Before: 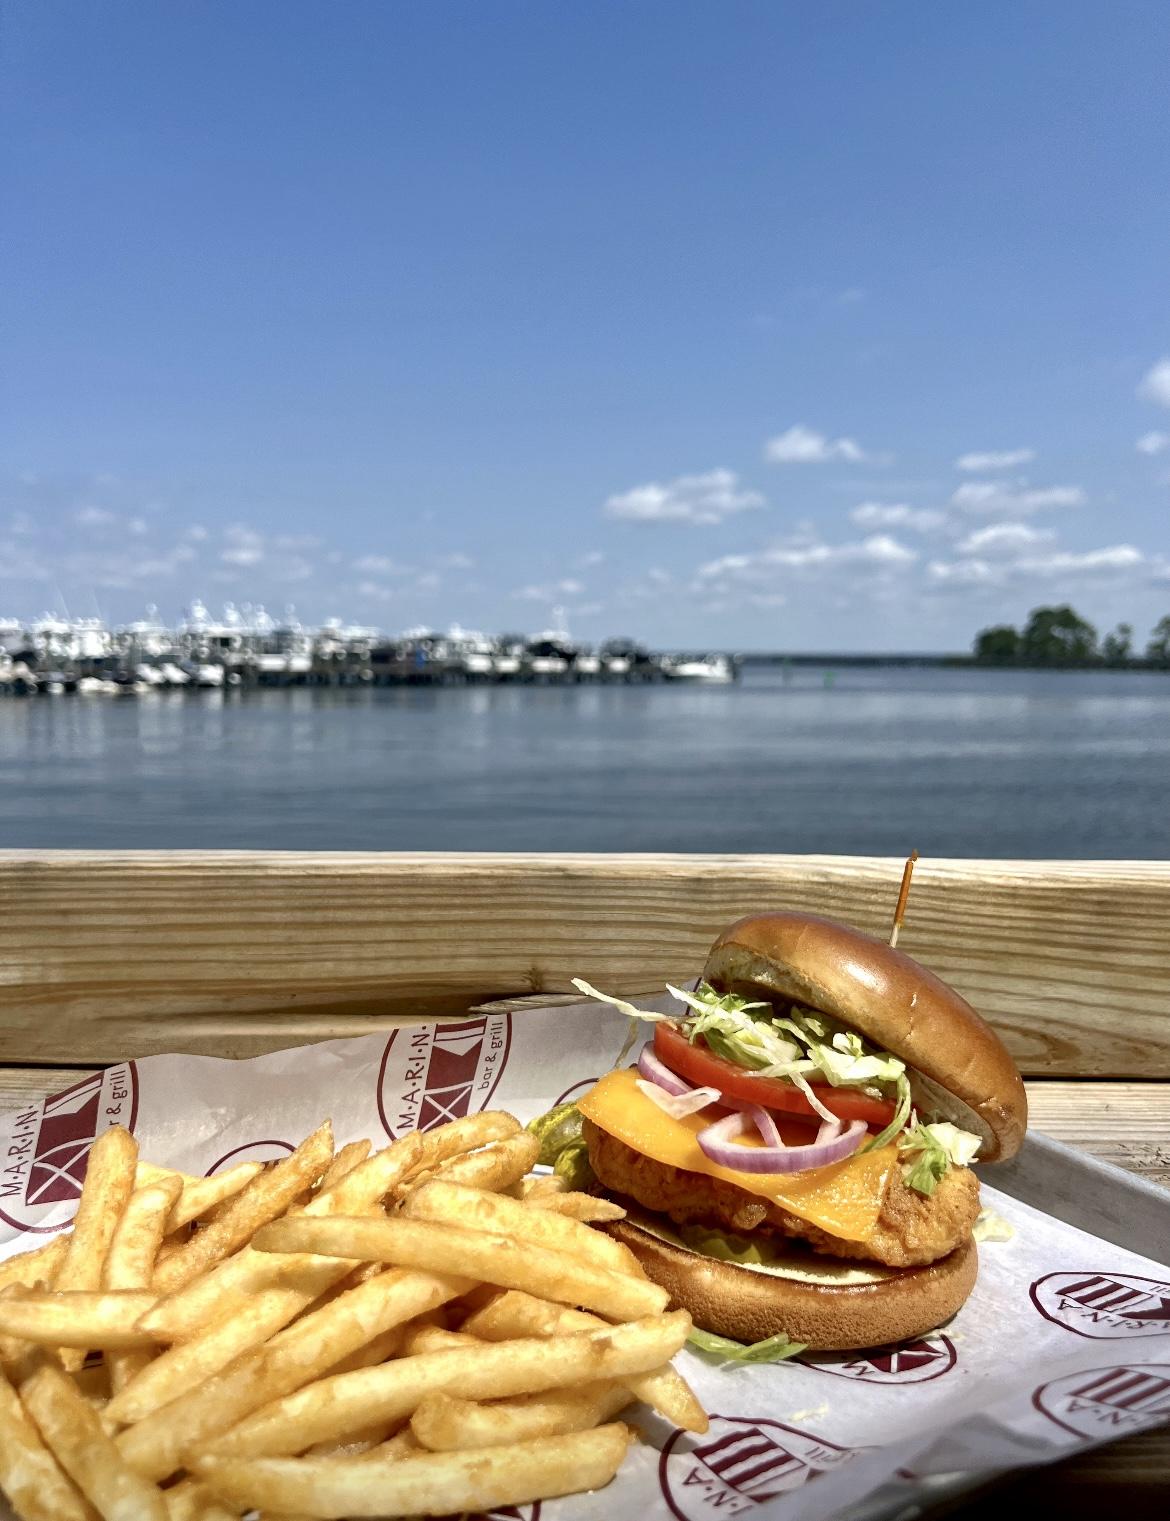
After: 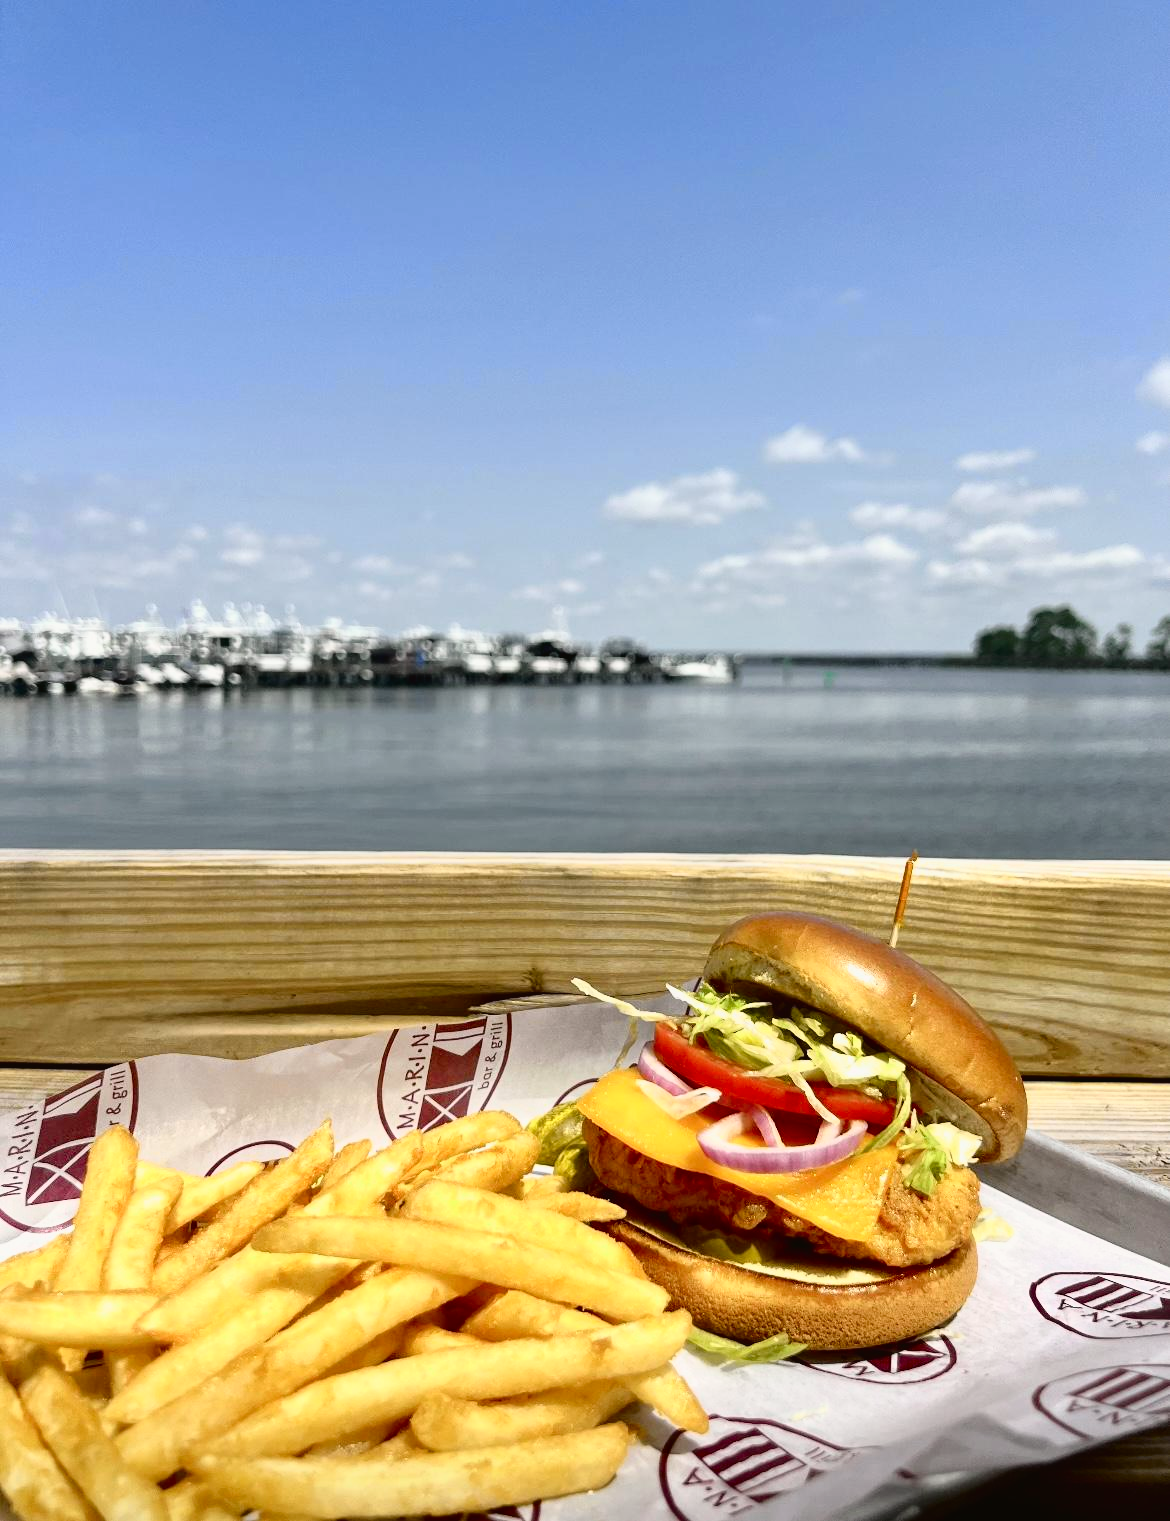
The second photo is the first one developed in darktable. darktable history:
tone curve: curves: ch0 [(0, 0.021) (0.049, 0.044) (0.157, 0.131) (0.359, 0.419) (0.469, 0.544) (0.634, 0.722) (0.839, 0.909) (0.998, 0.978)]; ch1 [(0, 0) (0.437, 0.408) (0.472, 0.47) (0.502, 0.503) (0.527, 0.53) (0.564, 0.573) (0.614, 0.654) (0.669, 0.748) (0.859, 0.899) (1, 1)]; ch2 [(0, 0) (0.33, 0.301) (0.421, 0.443) (0.487, 0.504) (0.502, 0.509) (0.535, 0.537) (0.565, 0.595) (0.608, 0.667) (1, 1)], color space Lab, independent channels, preserve colors none
